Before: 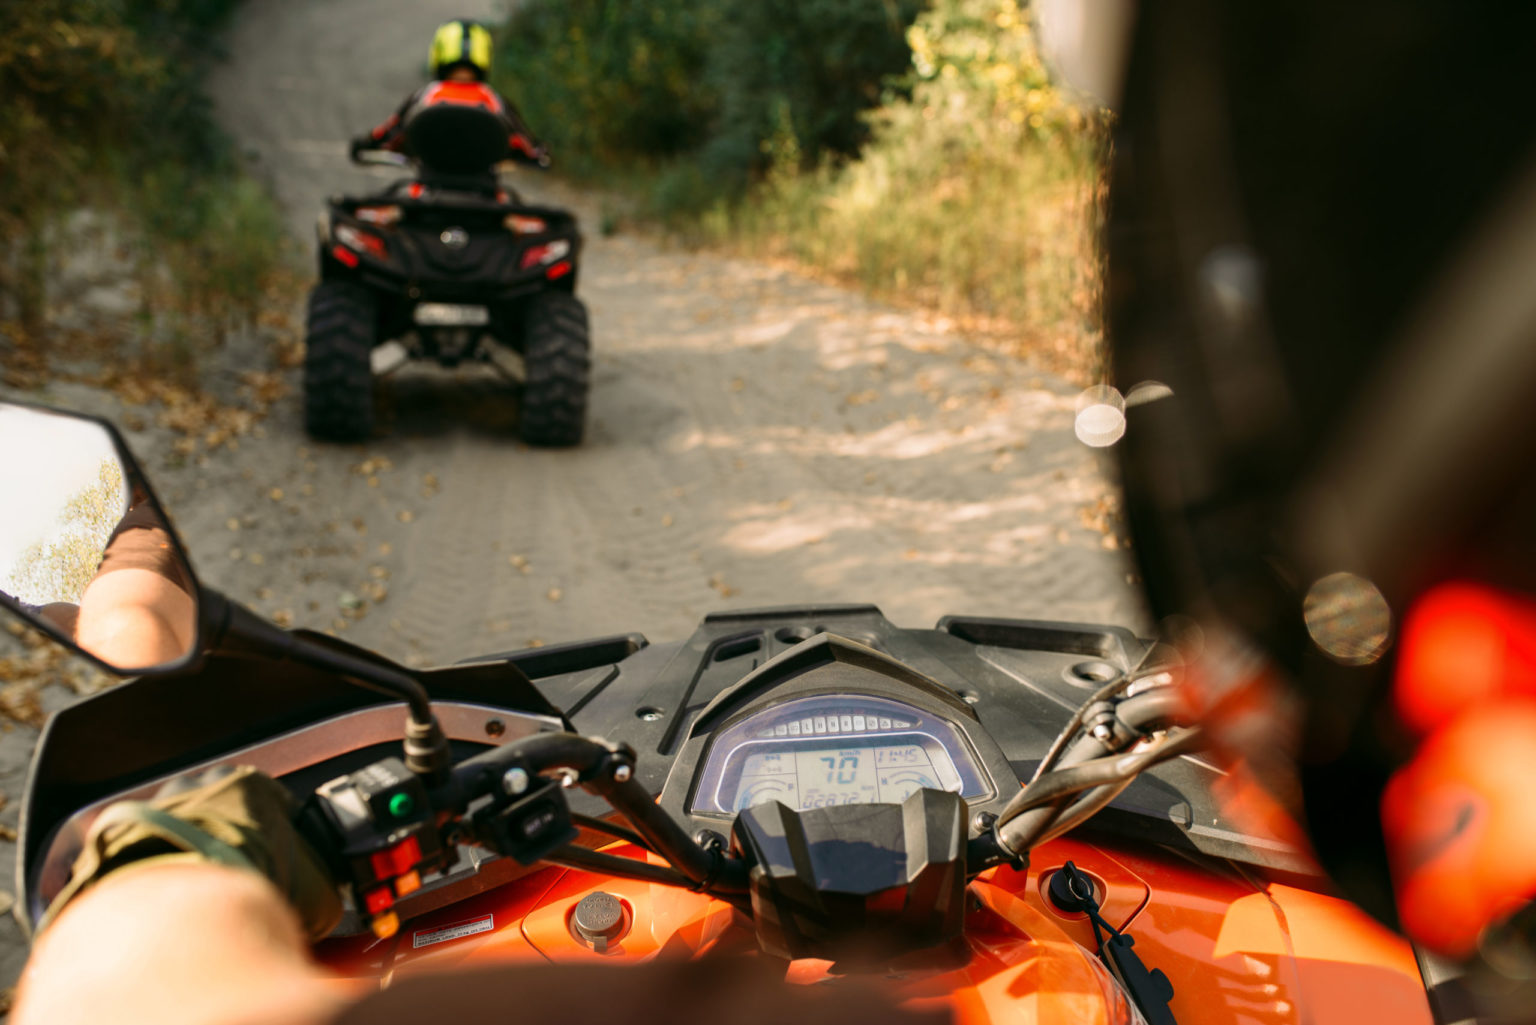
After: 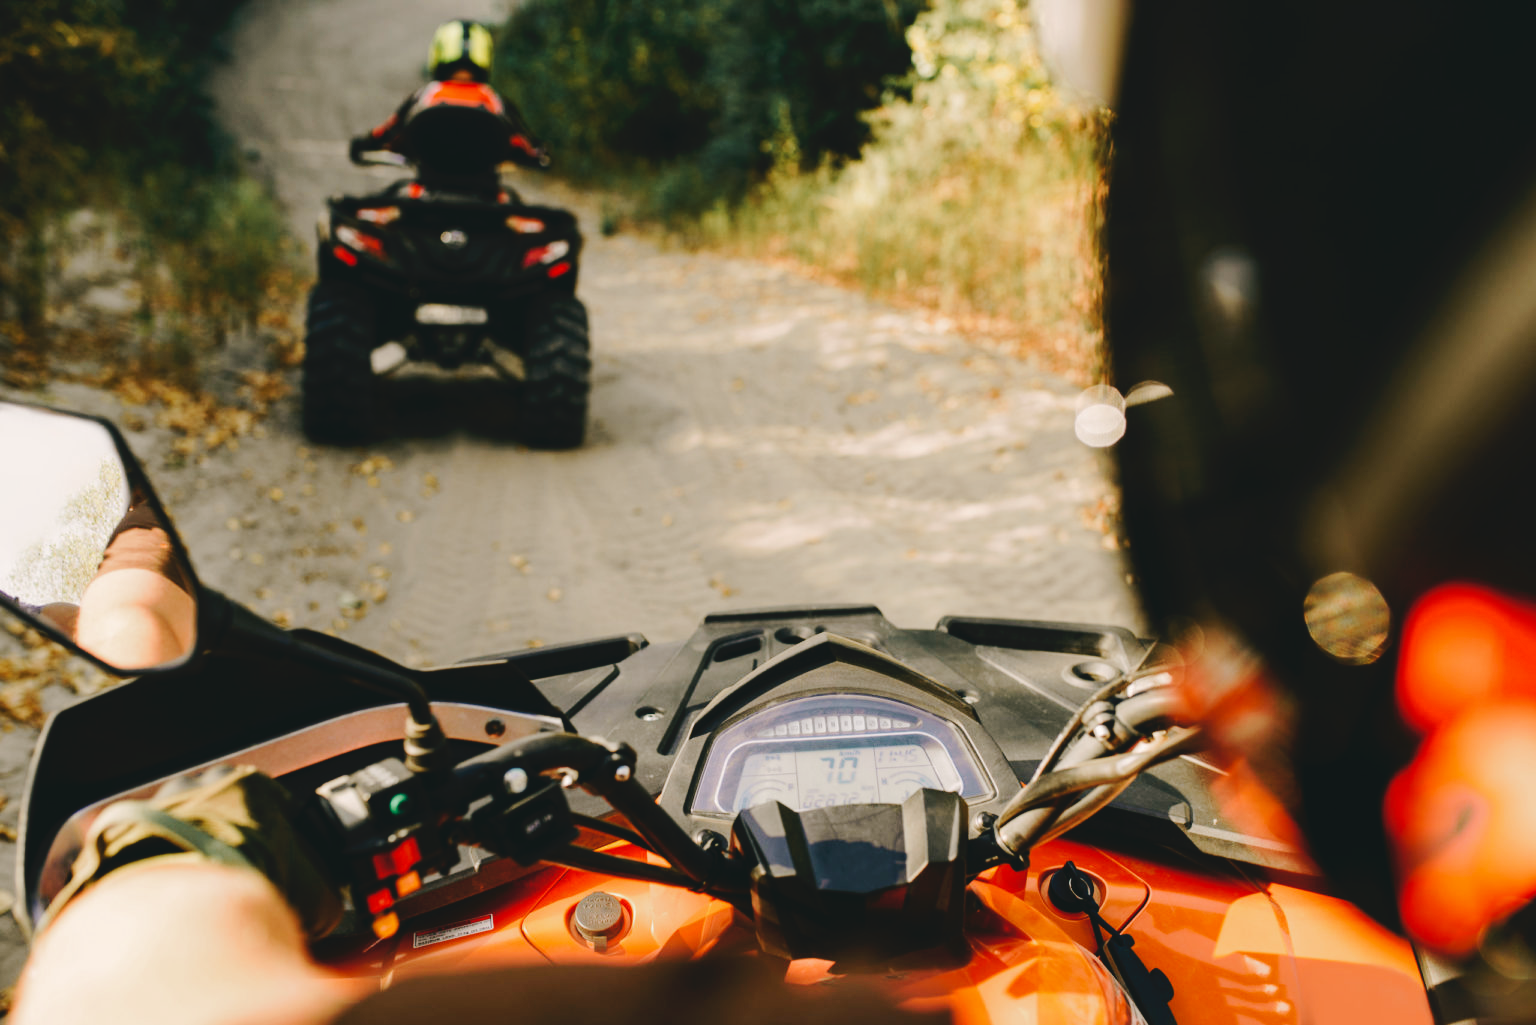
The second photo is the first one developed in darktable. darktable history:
tone curve: curves: ch0 [(0, 0) (0.003, 0.058) (0.011, 0.061) (0.025, 0.065) (0.044, 0.076) (0.069, 0.083) (0.1, 0.09) (0.136, 0.102) (0.177, 0.145) (0.224, 0.196) (0.277, 0.278) (0.335, 0.375) (0.399, 0.486) (0.468, 0.578) (0.543, 0.651) (0.623, 0.717) (0.709, 0.783) (0.801, 0.838) (0.898, 0.91) (1, 1)], preserve colors none
color look up table: target L [91.04, 88.06, 89.14, 86.89, 82.97, 73.06, 58.18, 49.12, 46.17, 27.13, 31.72, 18.75, 200.71, 83.65, 75.54, 71.93, 65.82, 53.87, 56.56, 51.3, 49.61, 49.04, 34.45, 34.59, 30.3, 15.92, 78.73, 81.48, 77.55, 70.76, 61.85, 55.97, 55.03, 52.87, 45.23, 36.79, 36.17, 26.67, 19.15, 15.36, 7.001, 4.276, 97.29, 92.22, 89.99, 61.94, 55.64, 53.5, 29.34], target a [-18.95, -12.46, -8.82, -24.02, -37.67, -27.65, -44.45, -26.58, -2.268, -17.62, -16.56, -9.479, 0, 10.65, -0.147, 37.35, 30.06, 58.45, 1.656, 68.51, 63.91, 38.21, 18.43, 34.18, 31.58, 0.211, 9.092, 30.33, 3.3, 47.97, 16.55, 19.61, 18.62, 64.44, 41.59, 14.14, 41.25, 33.07, 22.71, 2.548, 29.27, -1.287, -1.124, -24.17, -13.41, -23.1, 0.048, -10.13, -6.287], target b [39.57, 5.701, 22.18, 9.249, 26.15, 10.13, 30.45, 29.68, 38.21, 14.17, 0.275, 2.26, -0.001, 31.56, 74.7, 10.74, 39.13, 25.91, 30.78, 10.72, 49.92, 45, 10.07, 42.6, 23.45, 20.57, -4.375, -17.27, -21.96, -34.31, -49.06, -36.28, -9.192, -21.68, 2.478, -65.78, -54.87, -37.79, -9.963, -18.29, -38.6, -6.53, 0.37, -8.442, -9.006, -25.56, -16.78, -47.29, -16.11], num patches 49
